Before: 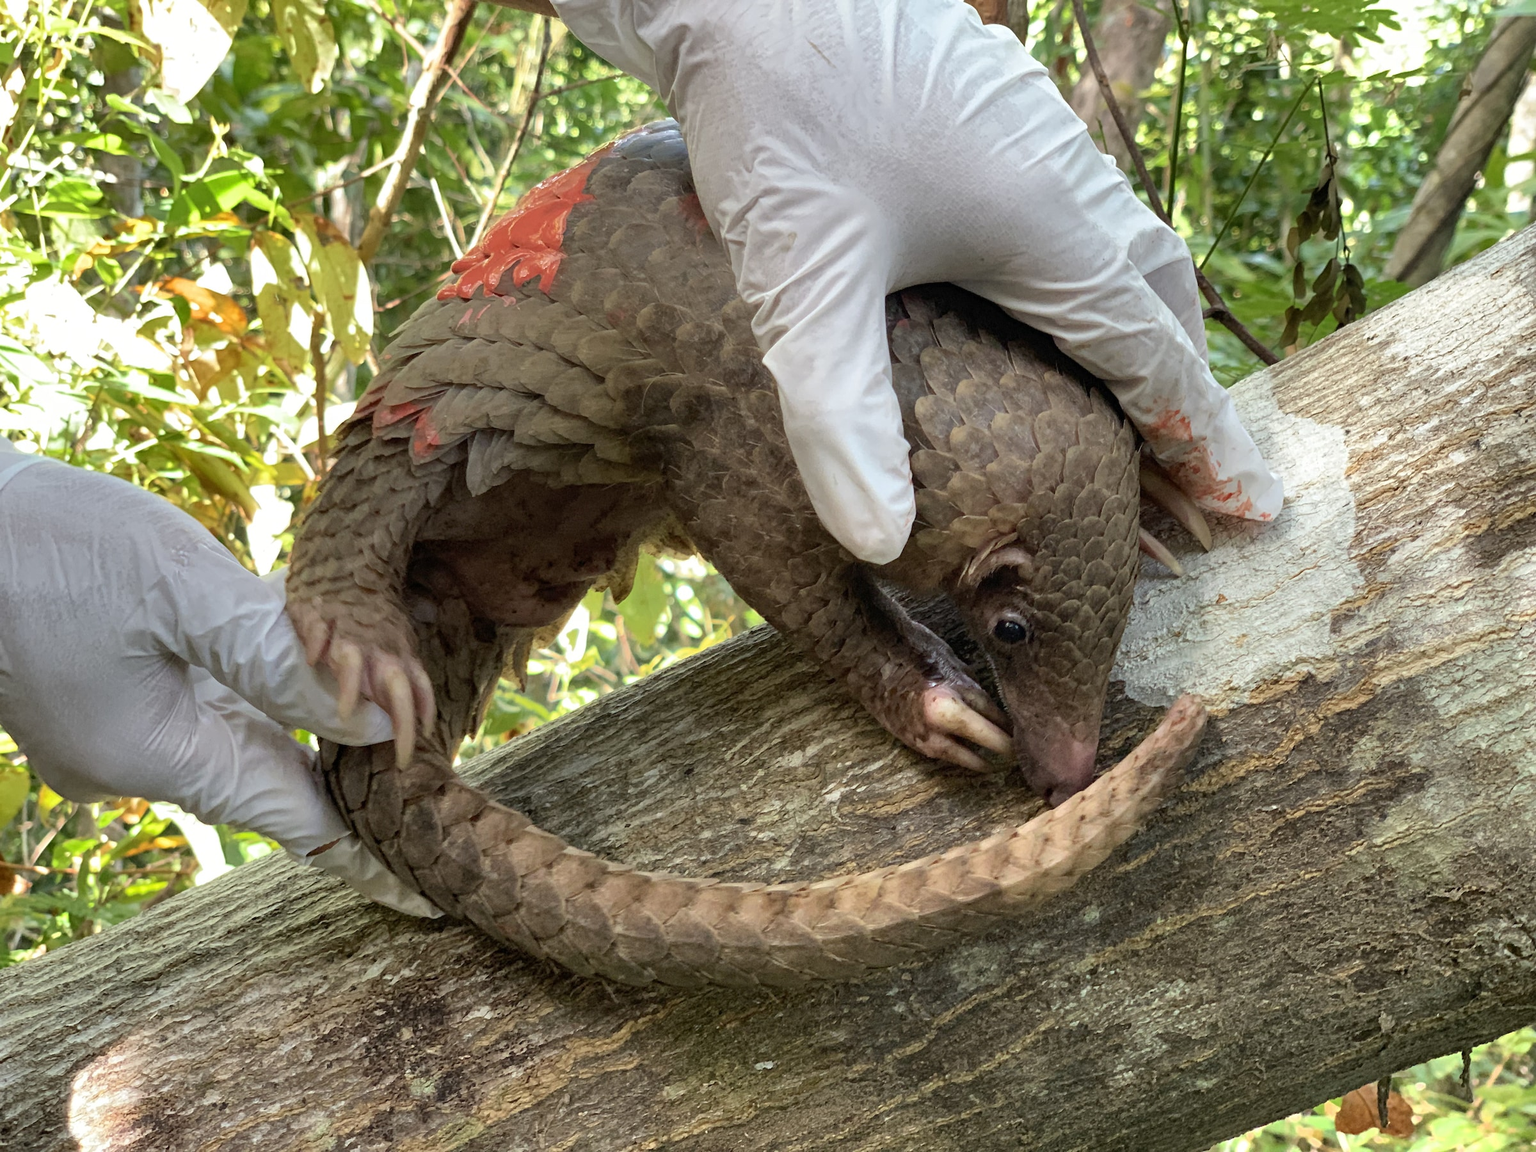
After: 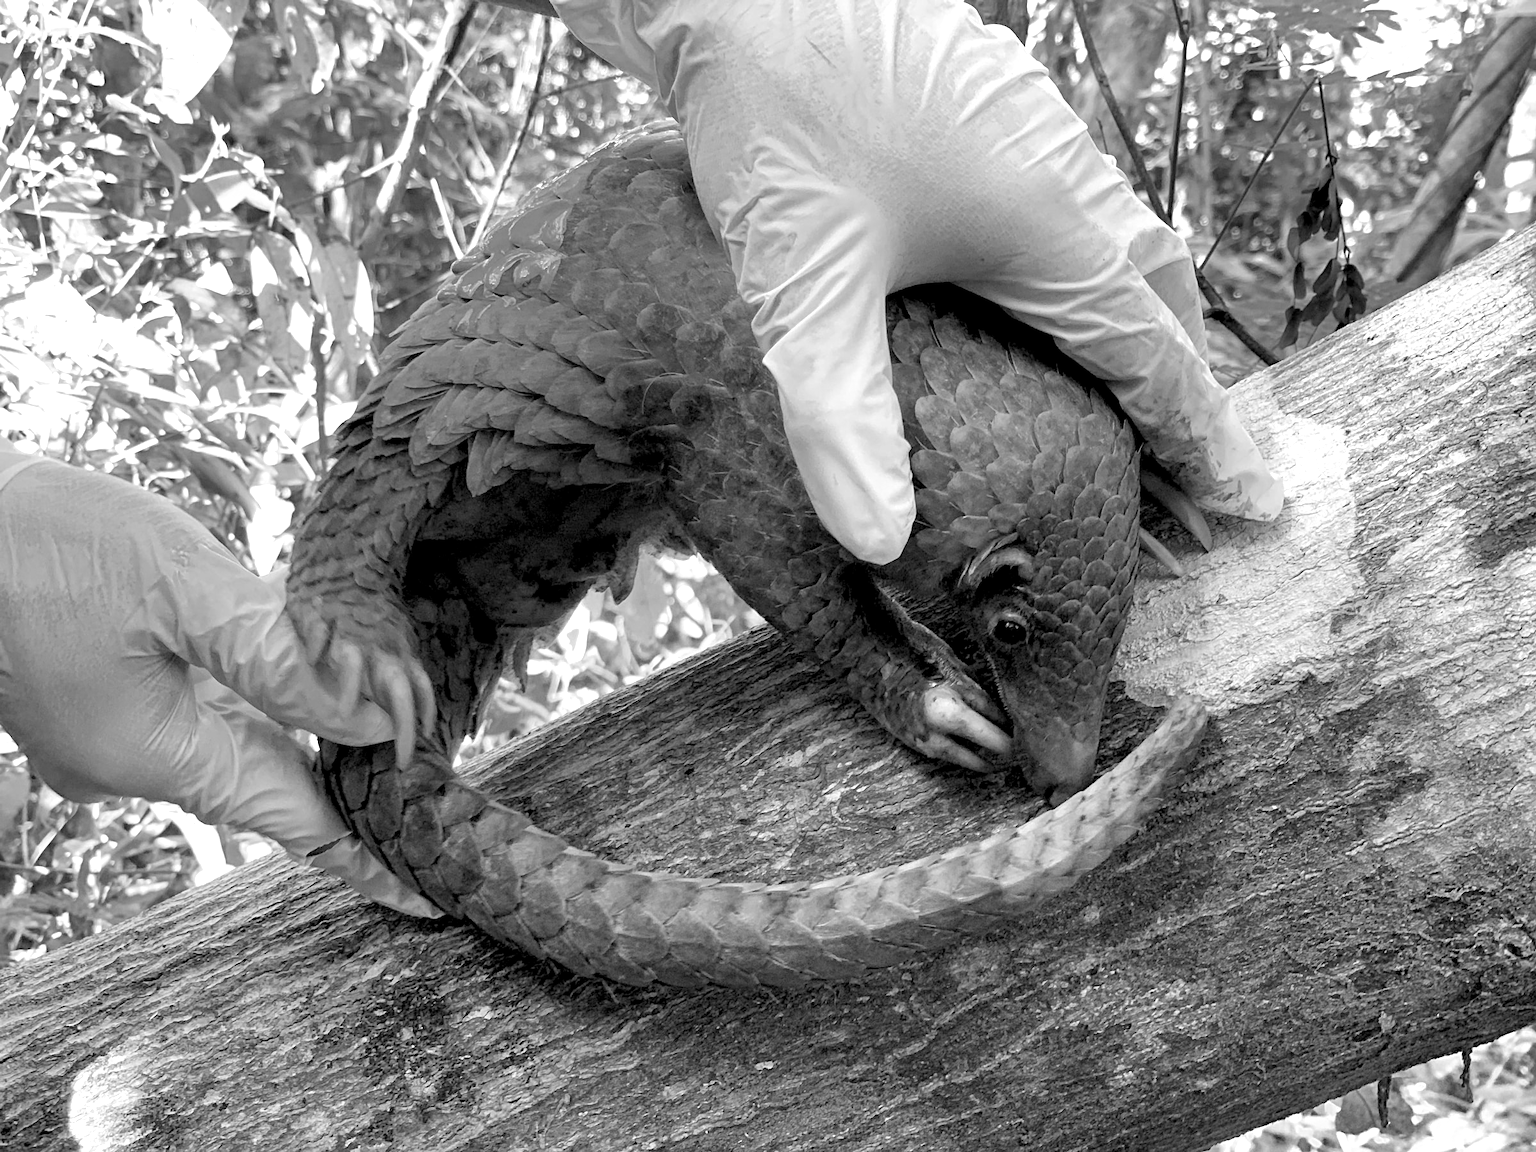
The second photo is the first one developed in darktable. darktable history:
rgb levels: levels [[0.01, 0.419, 0.839], [0, 0.5, 1], [0, 0.5, 1]]
sharpen: amount 0.2
color correction: highlights a* 3.12, highlights b* -1.55, shadows a* -0.101, shadows b* 2.52, saturation 0.98
monochrome: a -3.63, b -0.465
